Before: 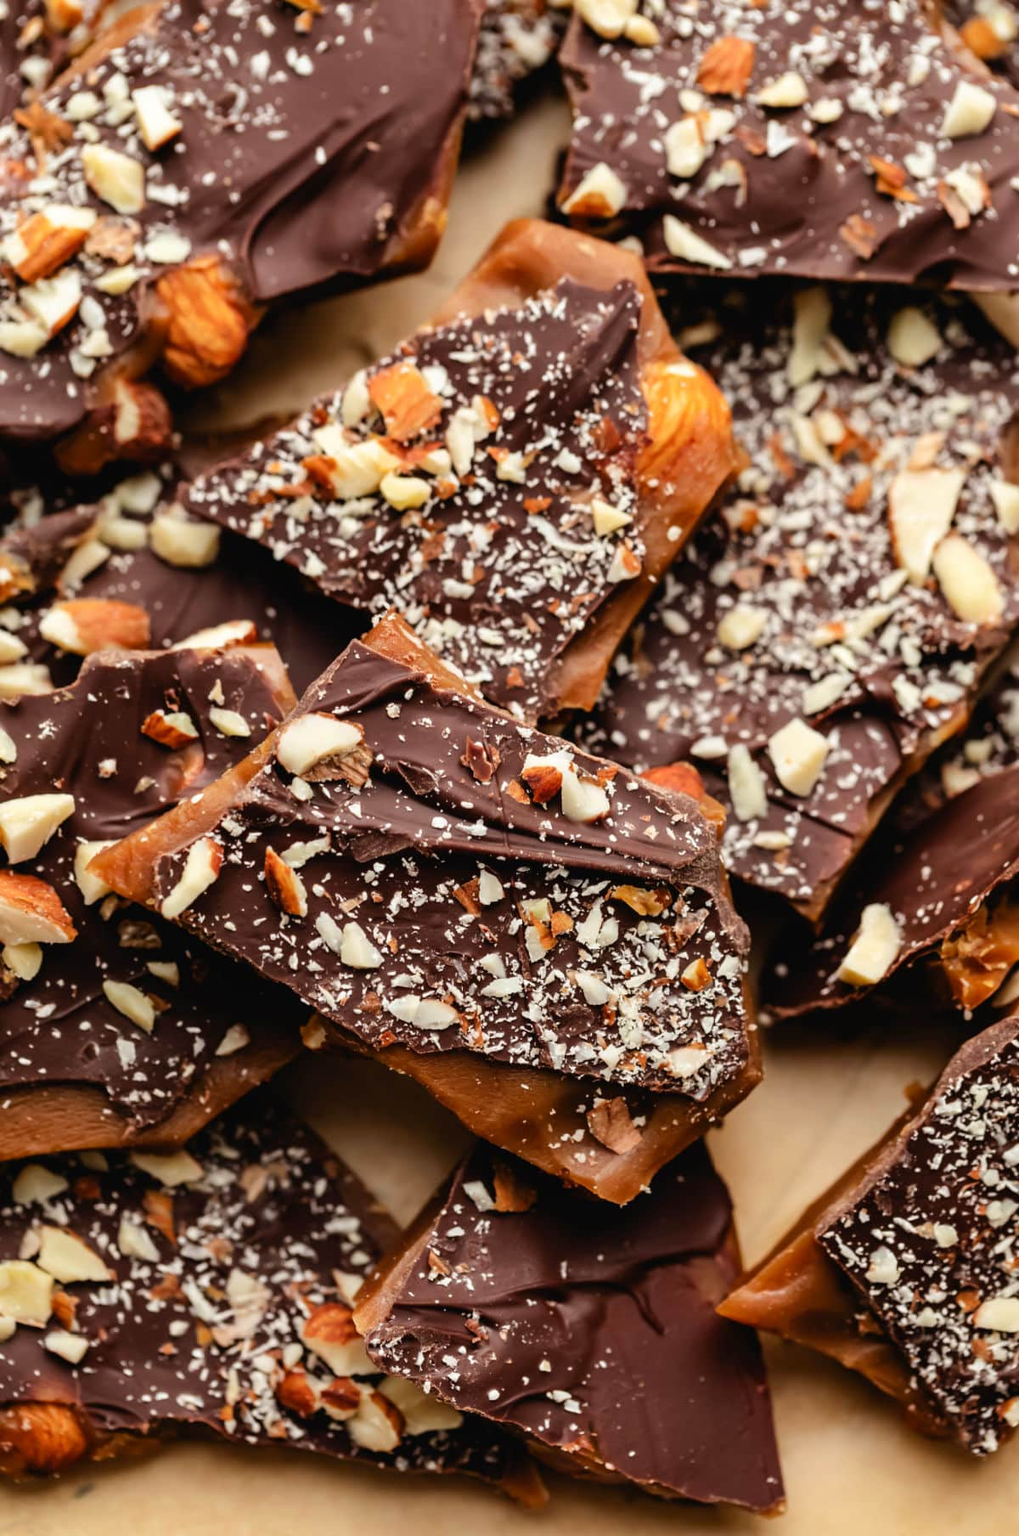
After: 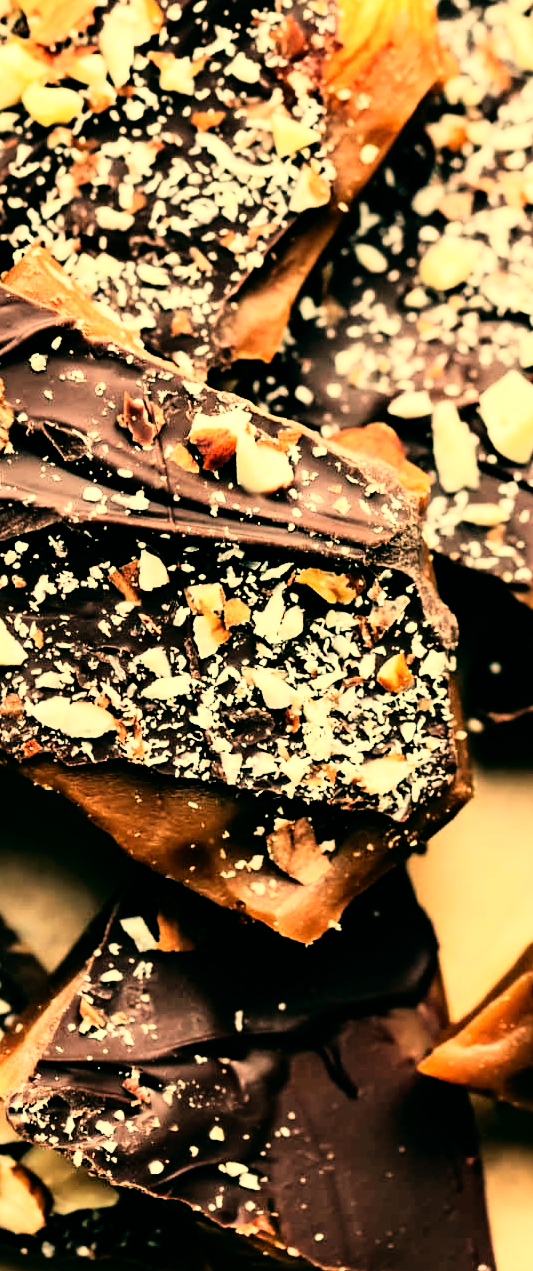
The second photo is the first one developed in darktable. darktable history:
color balance: mode lift, gamma, gain (sRGB), lift [1, 0.69, 1, 1], gamma [1, 1.482, 1, 1], gain [1, 1, 1, 0.802]
rgb curve: curves: ch0 [(0, 0) (0.21, 0.15) (0.24, 0.21) (0.5, 0.75) (0.75, 0.96) (0.89, 0.99) (1, 1)]; ch1 [(0, 0.02) (0.21, 0.13) (0.25, 0.2) (0.5, 0.67) (0.75, 0.9) (0.89, 0.97) (1, 1)]; ch2 [(0, 0.02) (0.21, 0.13) (0.25, 0.2) (0.5, 0.67) (0.75, 0.9) (0.89, 0.97) (1, 1)], compensate middle gray true
crop: left 35.432%, top 26.233%, right 20.145%, bottom 3.432%
